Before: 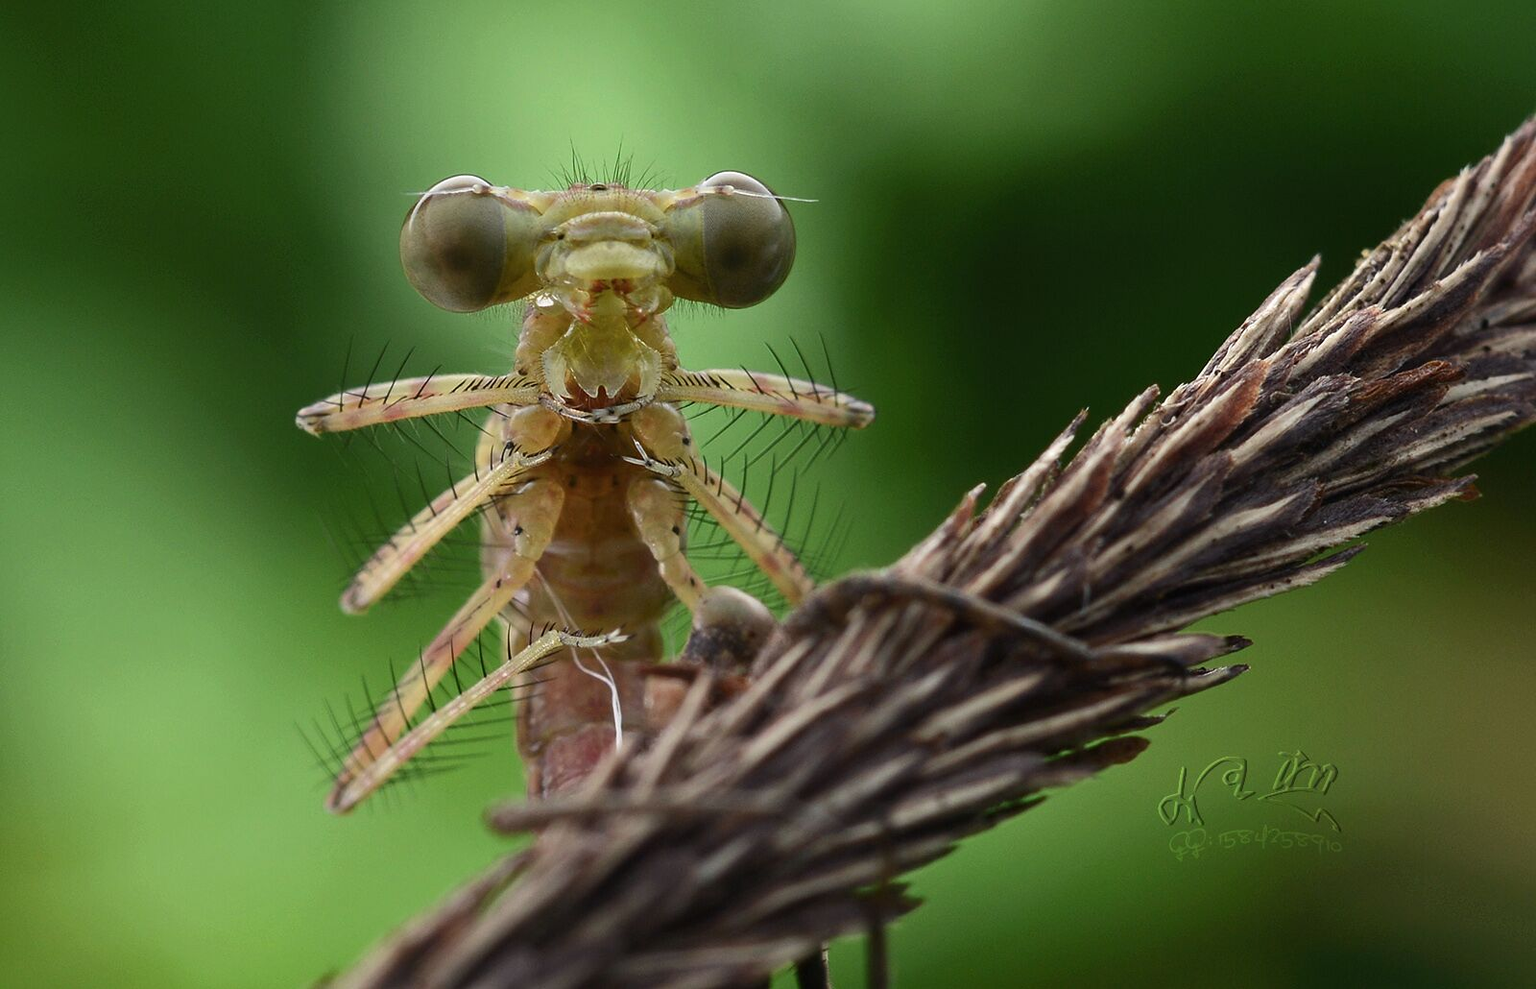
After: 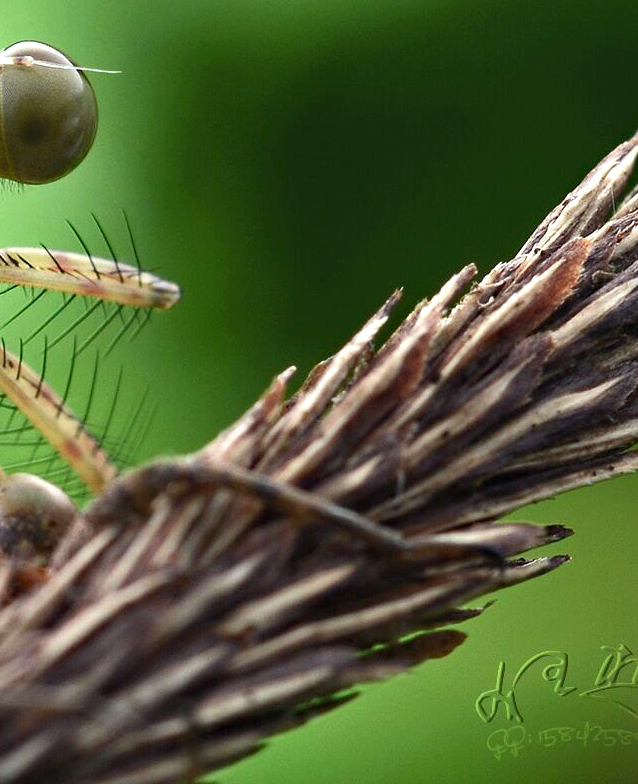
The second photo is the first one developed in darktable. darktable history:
crop: left 45.721%, top 13.393%, right 14.118%, bottom 10.01%
exposure: black level correction 0, exposure 0.7 EV, compensate exposure bias true, compensate highlight preservation false
haze removal: compatibility mode true, adaptive false
